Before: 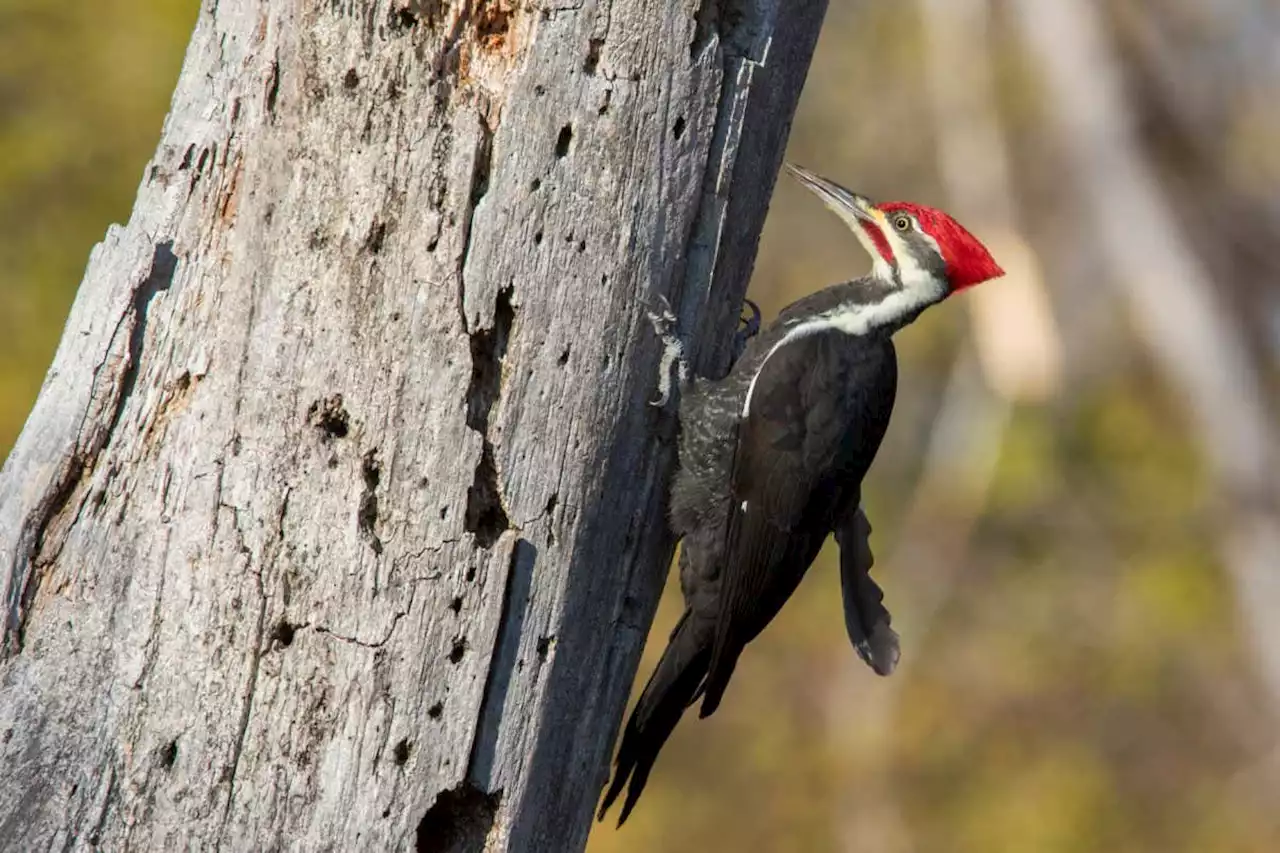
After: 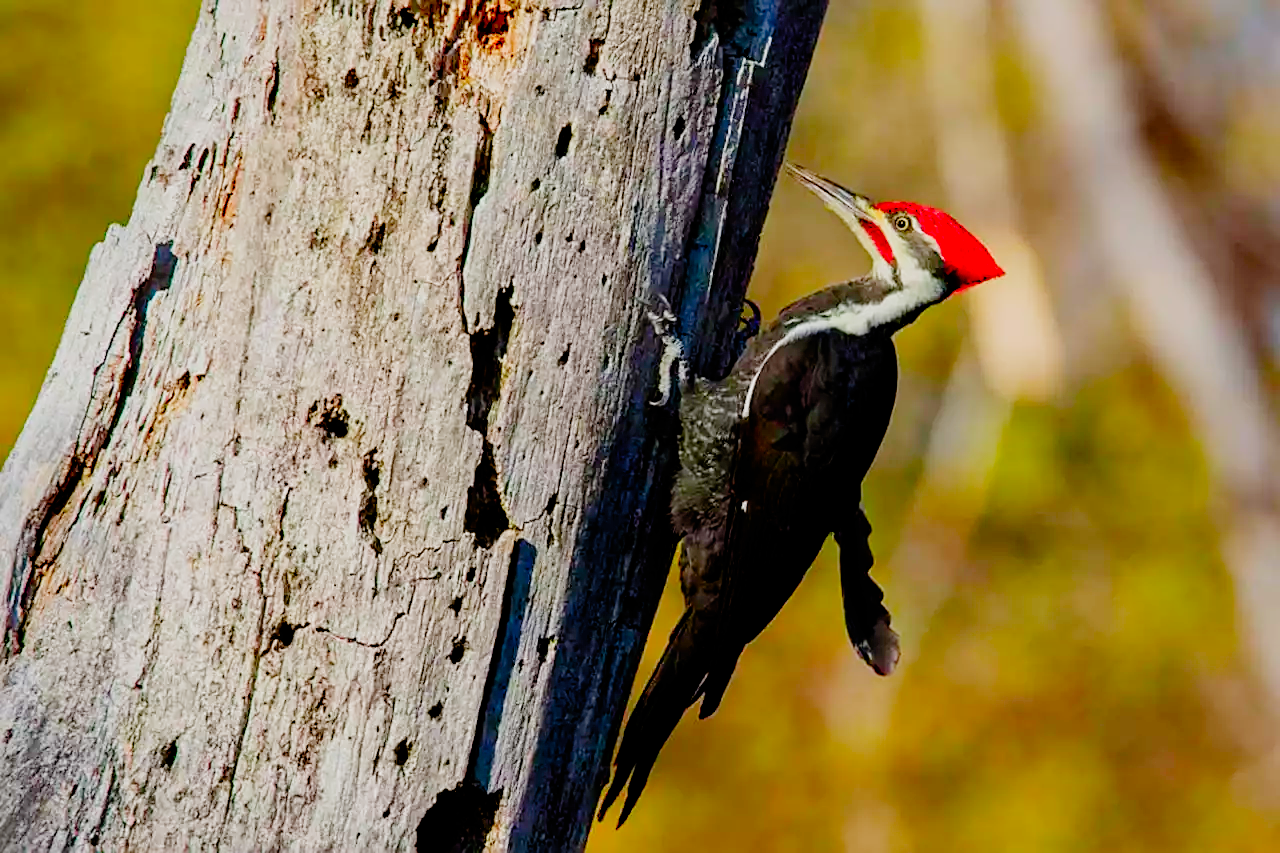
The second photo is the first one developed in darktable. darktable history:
sharpen: on, module defaults
exposure: black level correction 0.001, exposure 0.141 EV, compensate highlight preservation false
contrast brightness saturation: saturation -0.095
color correction: highlights b* -0.015, saturation 1.79
filmic rgb: black relative exposure -4.4 EV, white relative exposure 5.01 EV, hardness 2.22, latitude 39.72%, contrast 1.146, highlights saturation mix 11.04%, shadows ↔ highlights balance 1.06%, add noise in highlights 0.002, preserve chrominance no, color science v4 (2020), iterations of high-quality reconstruction 0
